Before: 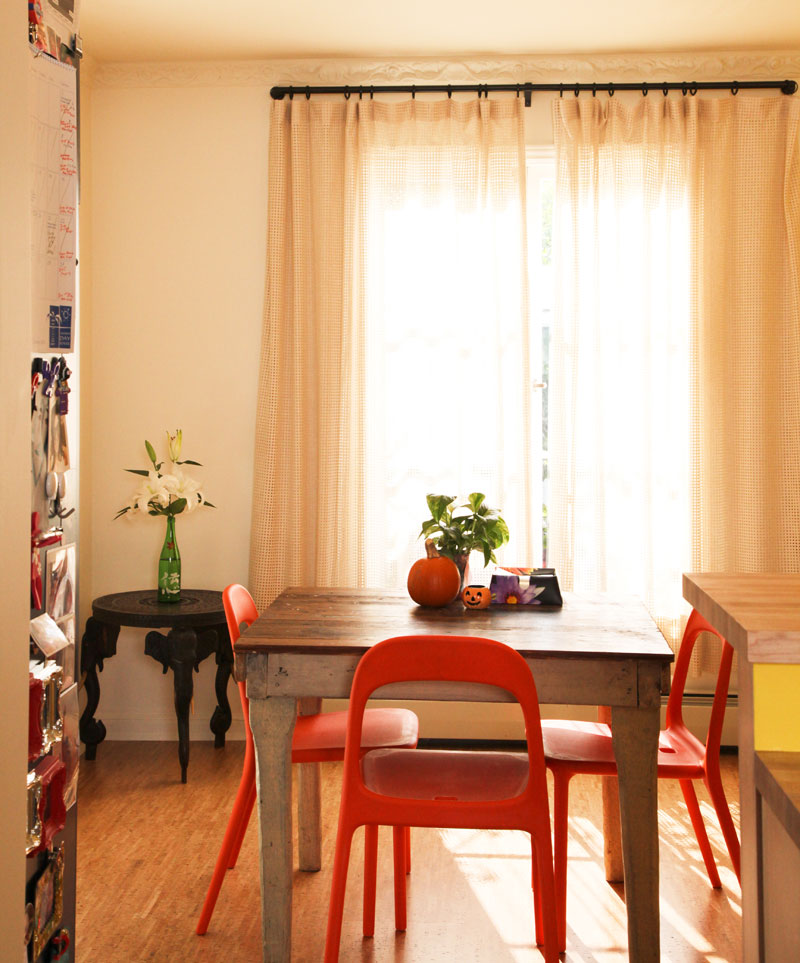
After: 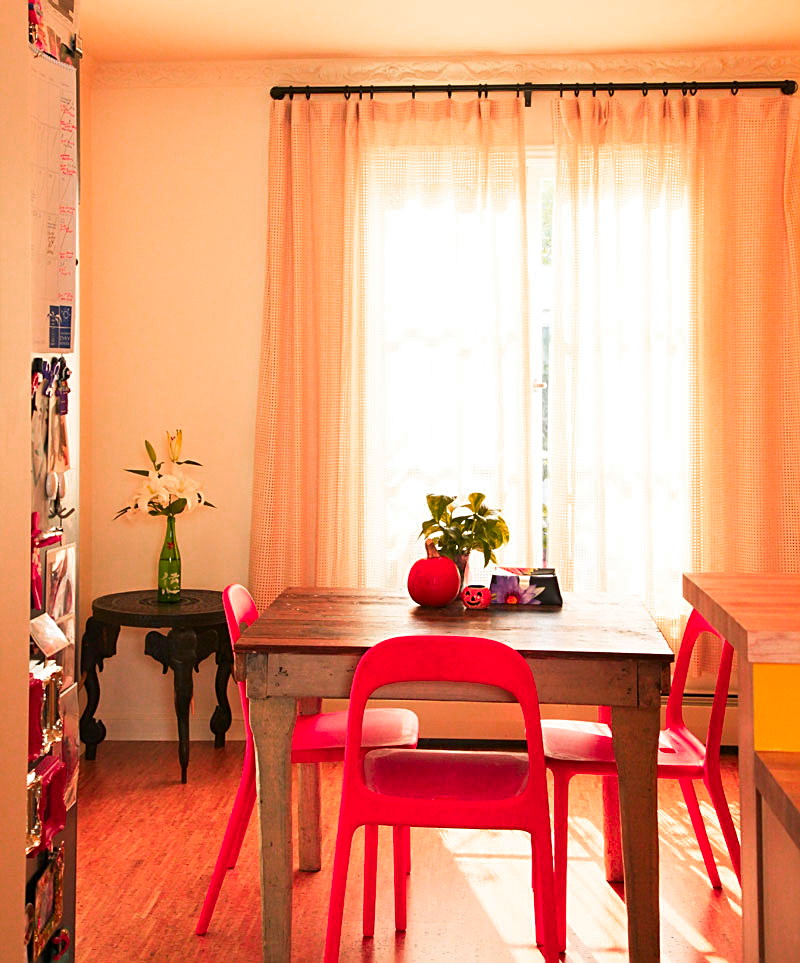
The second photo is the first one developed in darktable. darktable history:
color zones: curves: ch0 [(0.473, 0.374) (0.742, 0.784)]; ch1 [(0.354, 0.737) (0.742, 0.705)]; ch2 [(0.318, 0.421) (0.758, 0.532)]
sharpen: on, module defaults
